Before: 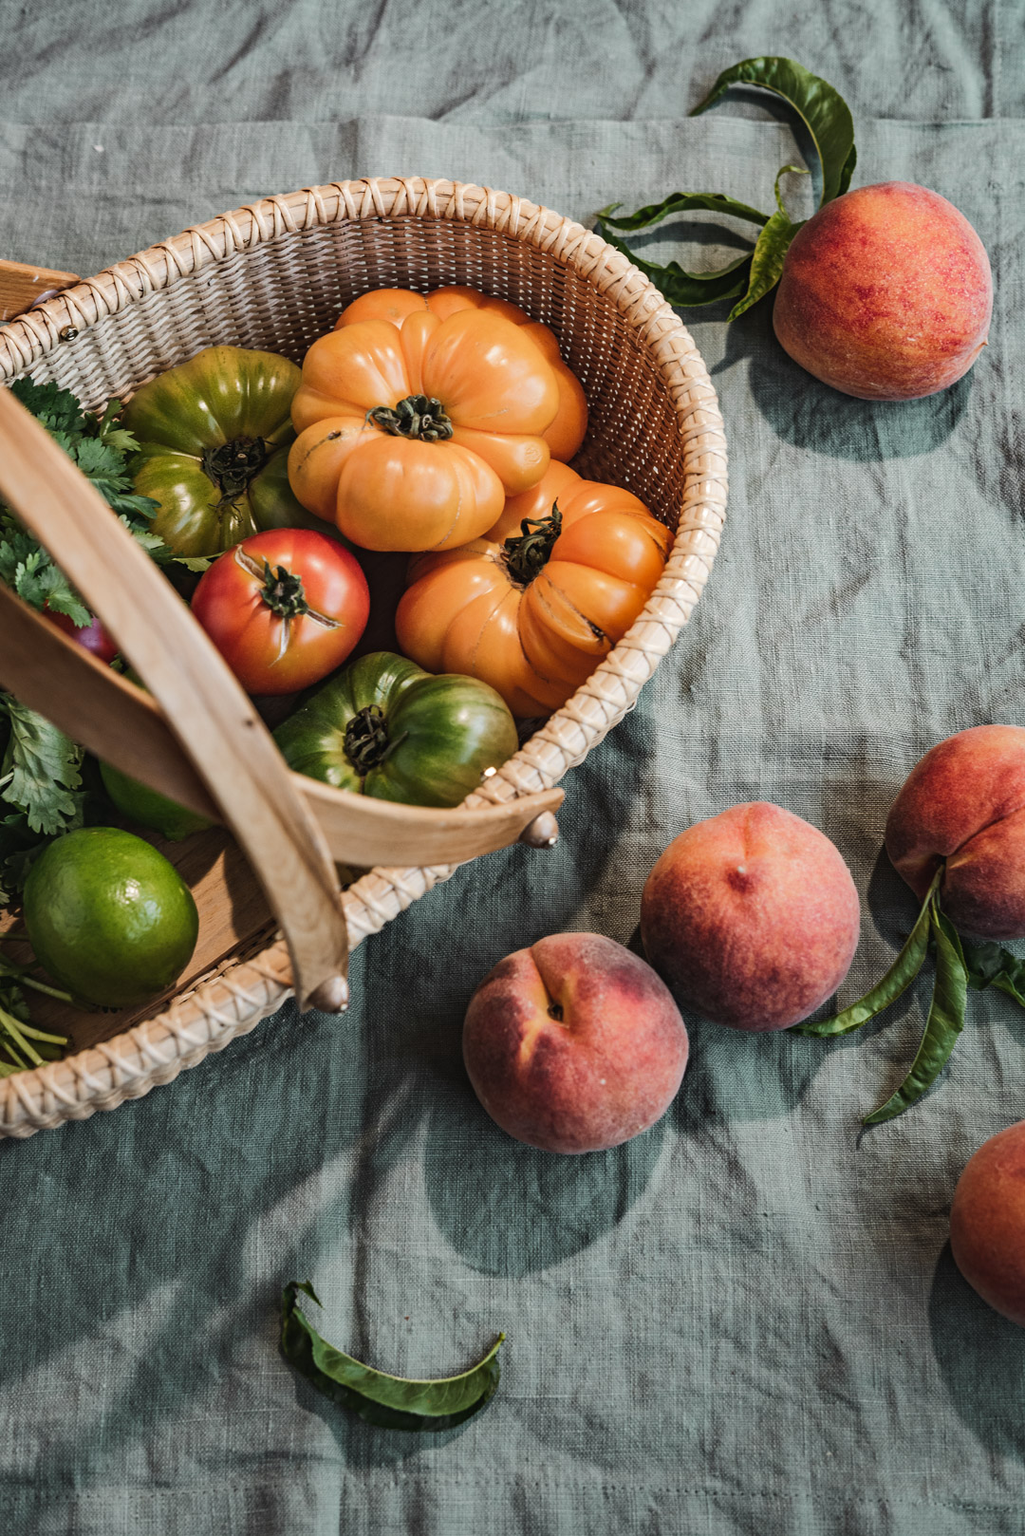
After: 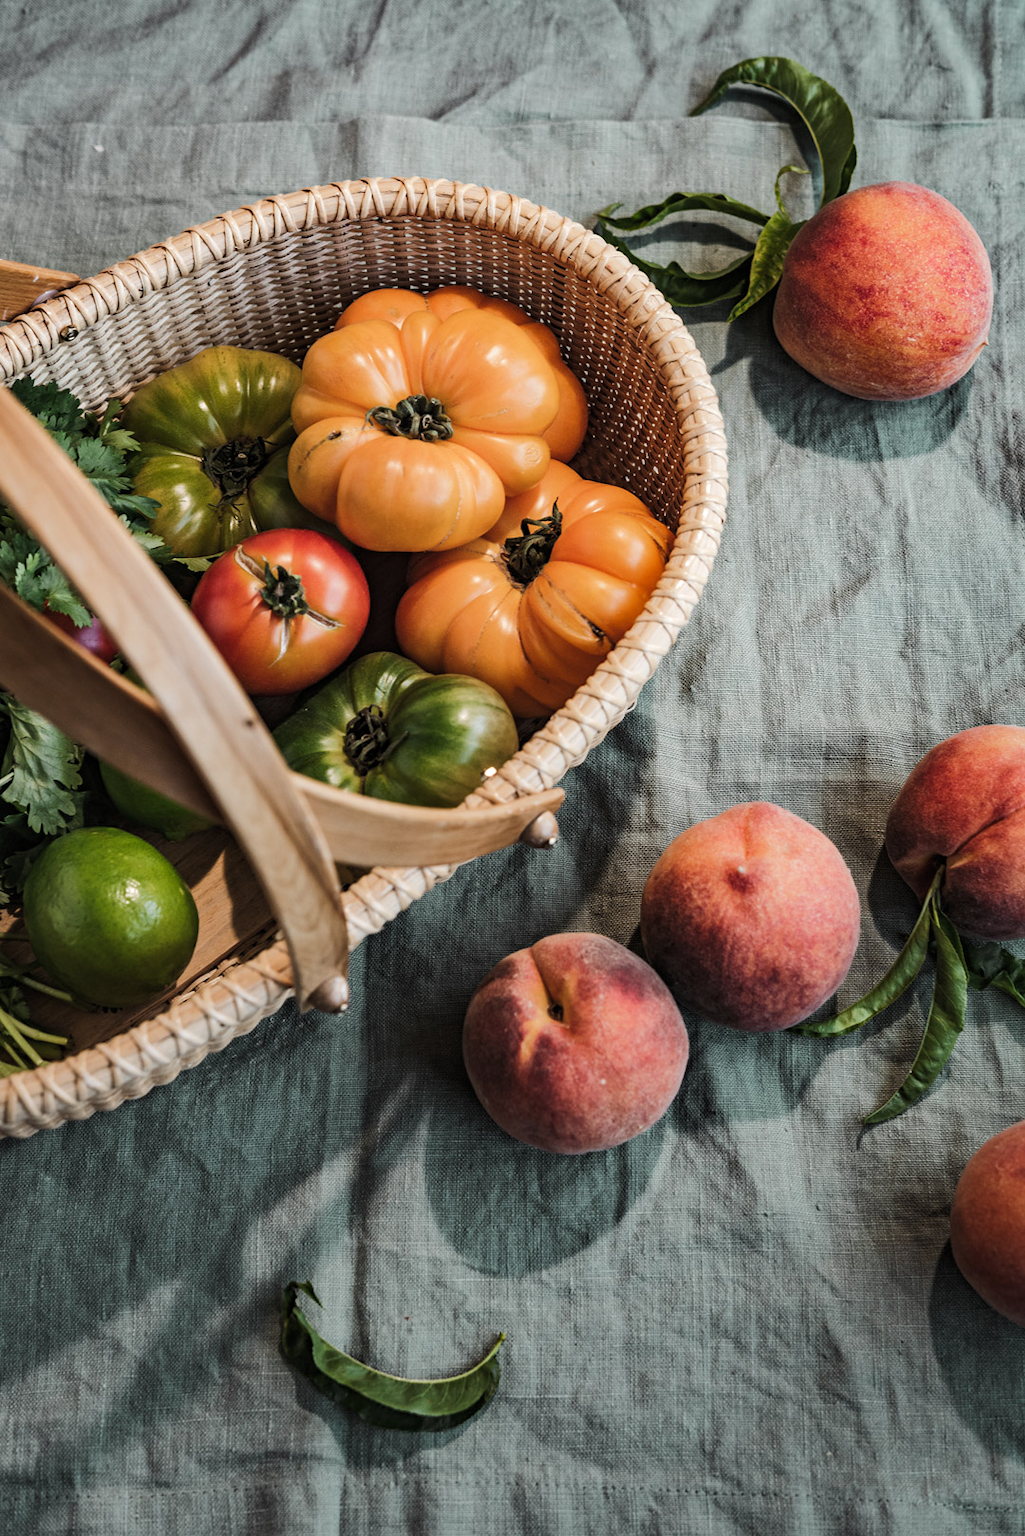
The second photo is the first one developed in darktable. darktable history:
levels: white 99.94%, levels [0.026, 0.507, 0.987]
